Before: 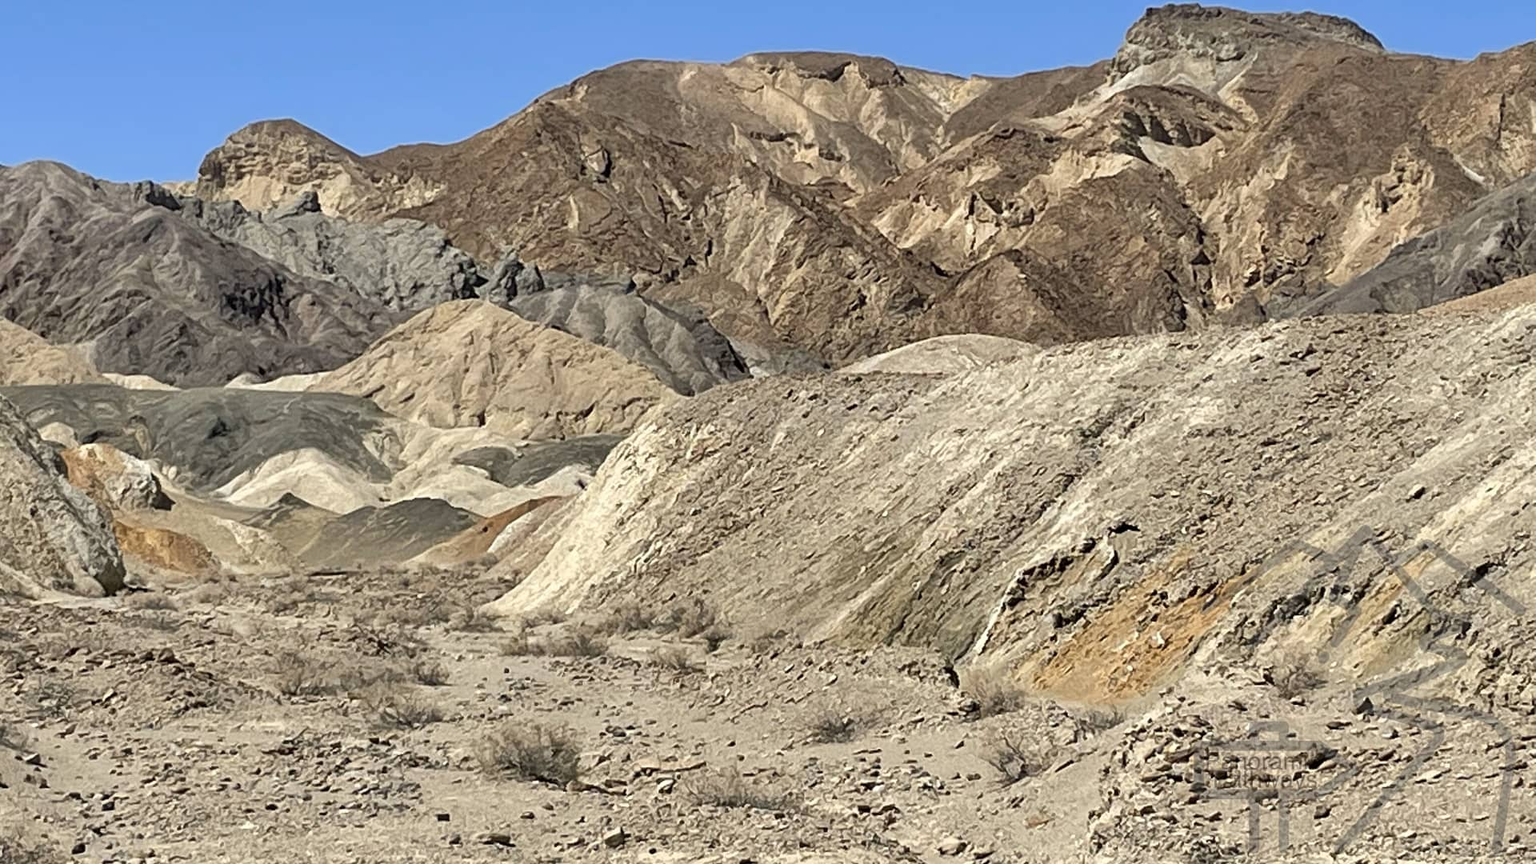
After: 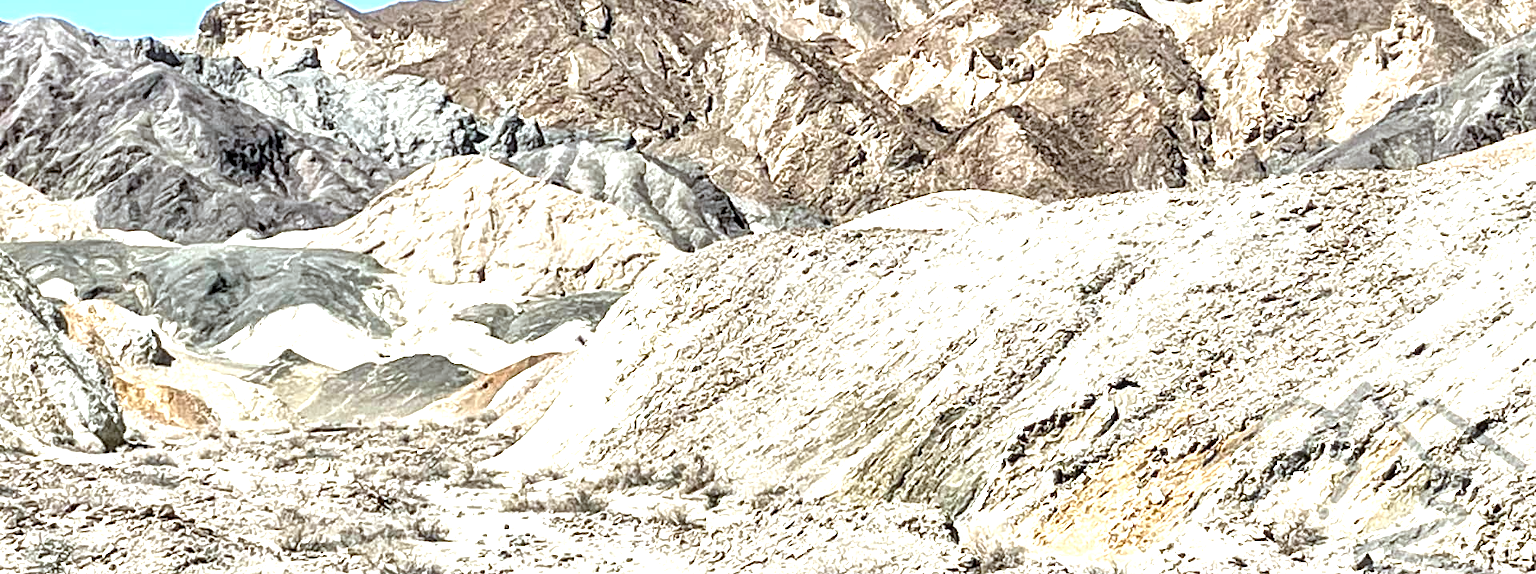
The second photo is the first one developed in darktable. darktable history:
exposure: black level correction 0, exposure 1.5 EV, compensate exposure bias true, compensate highlight preservation false
color correction: highlights a* -4.18, highlights b* -10.81
crop: top 16.727%, bottom 16.727%
local contrast: highlights 60%, shadows 60%, detail 160%
